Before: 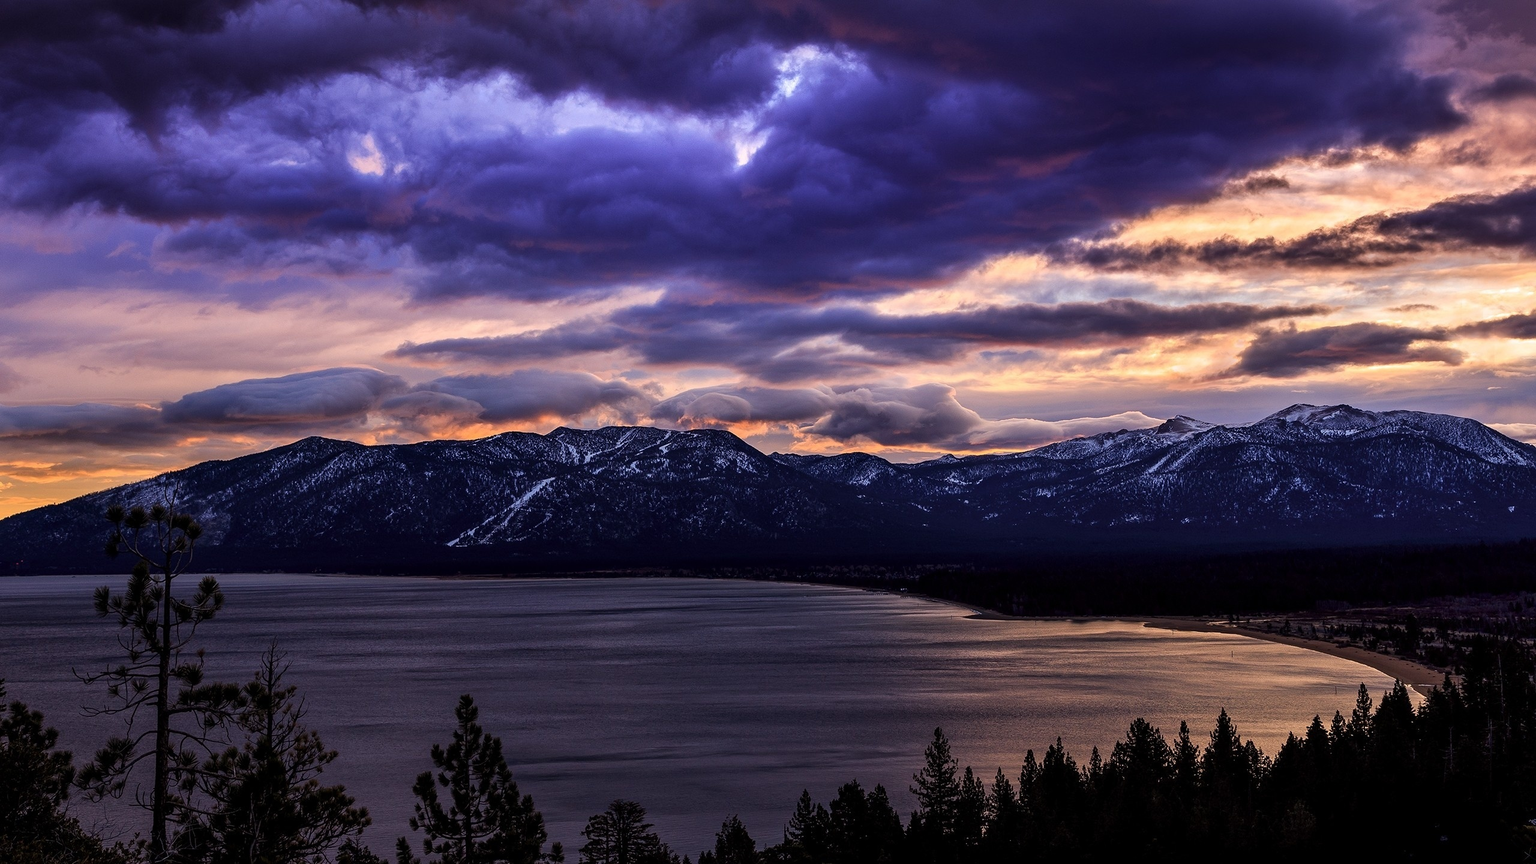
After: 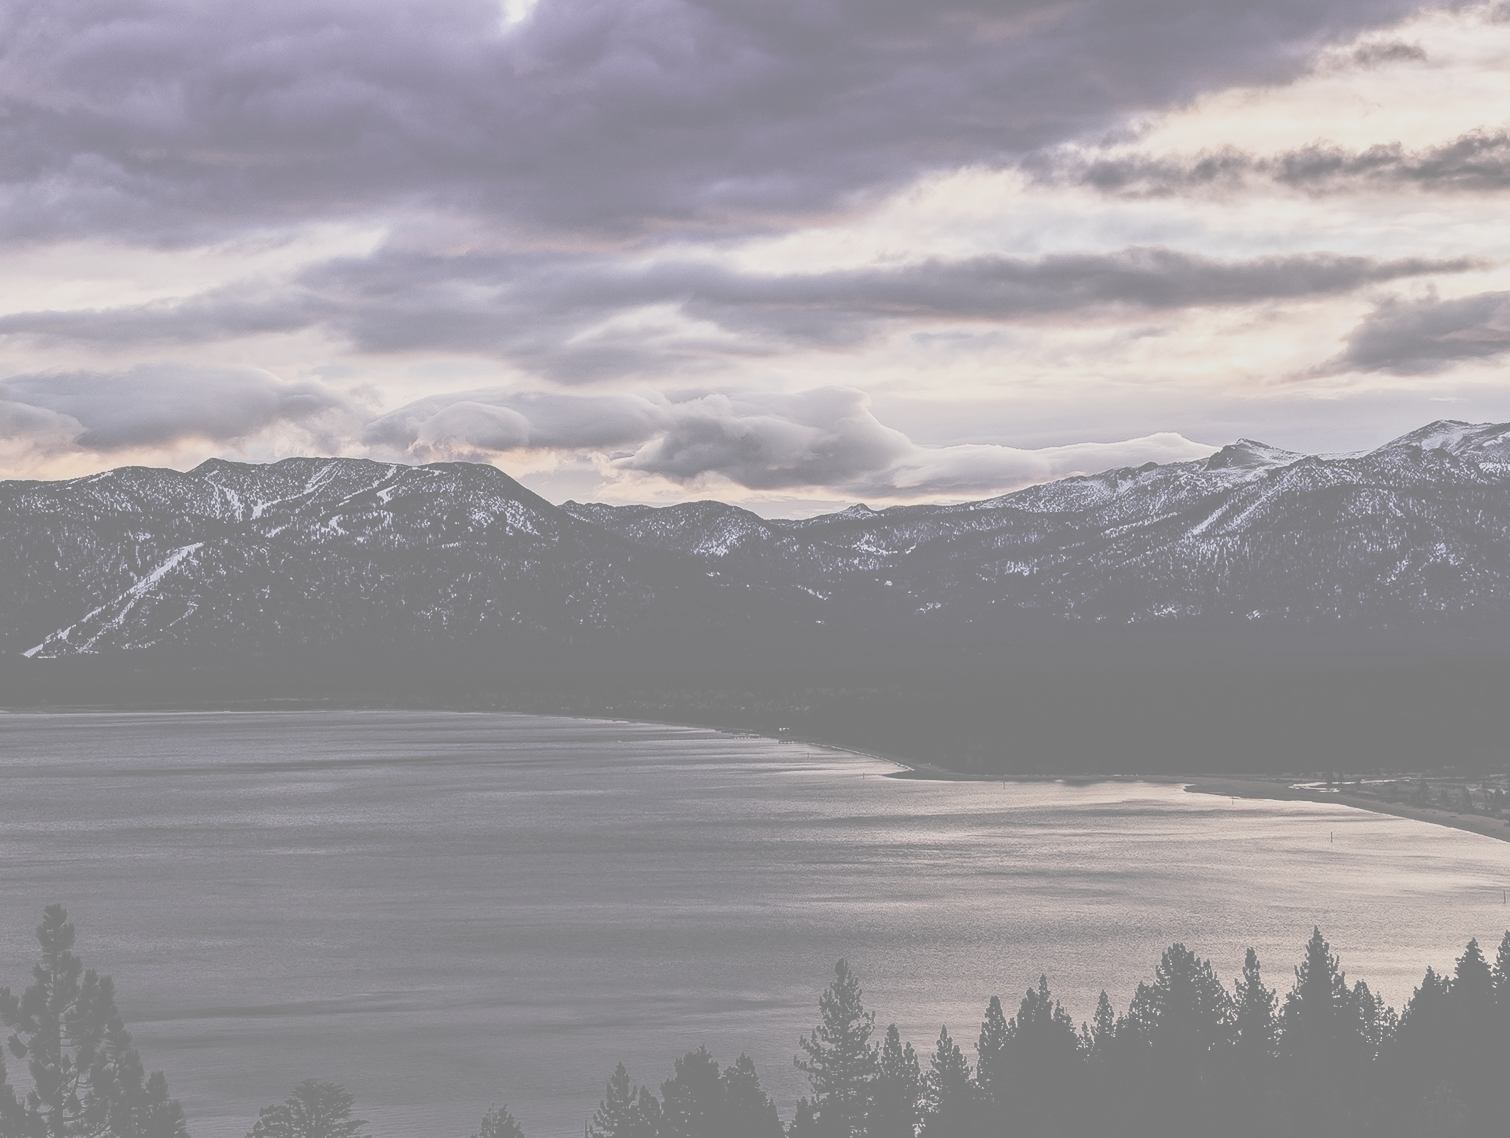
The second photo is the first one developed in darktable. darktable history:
base curve: curves: ch0 [(0, 0) (0.036, 0.025) (0.121, 0.166) (0.206, 0.329) (0.605, 0.79) (1, 1)], exposure shift 0.01, preserve colors none
exposure: black level correction -0.015, exposure -0.539 EV, compensate highlight preservation false
crop and rotate: left 28.21%, top 17.592%, right 12.79%, bottom 3.364%
tone equalizer: mask exposure compensation -0.494 EV
contrast brightness saturation: contrast -0.3, brightness 0.756, saturation -0.794
